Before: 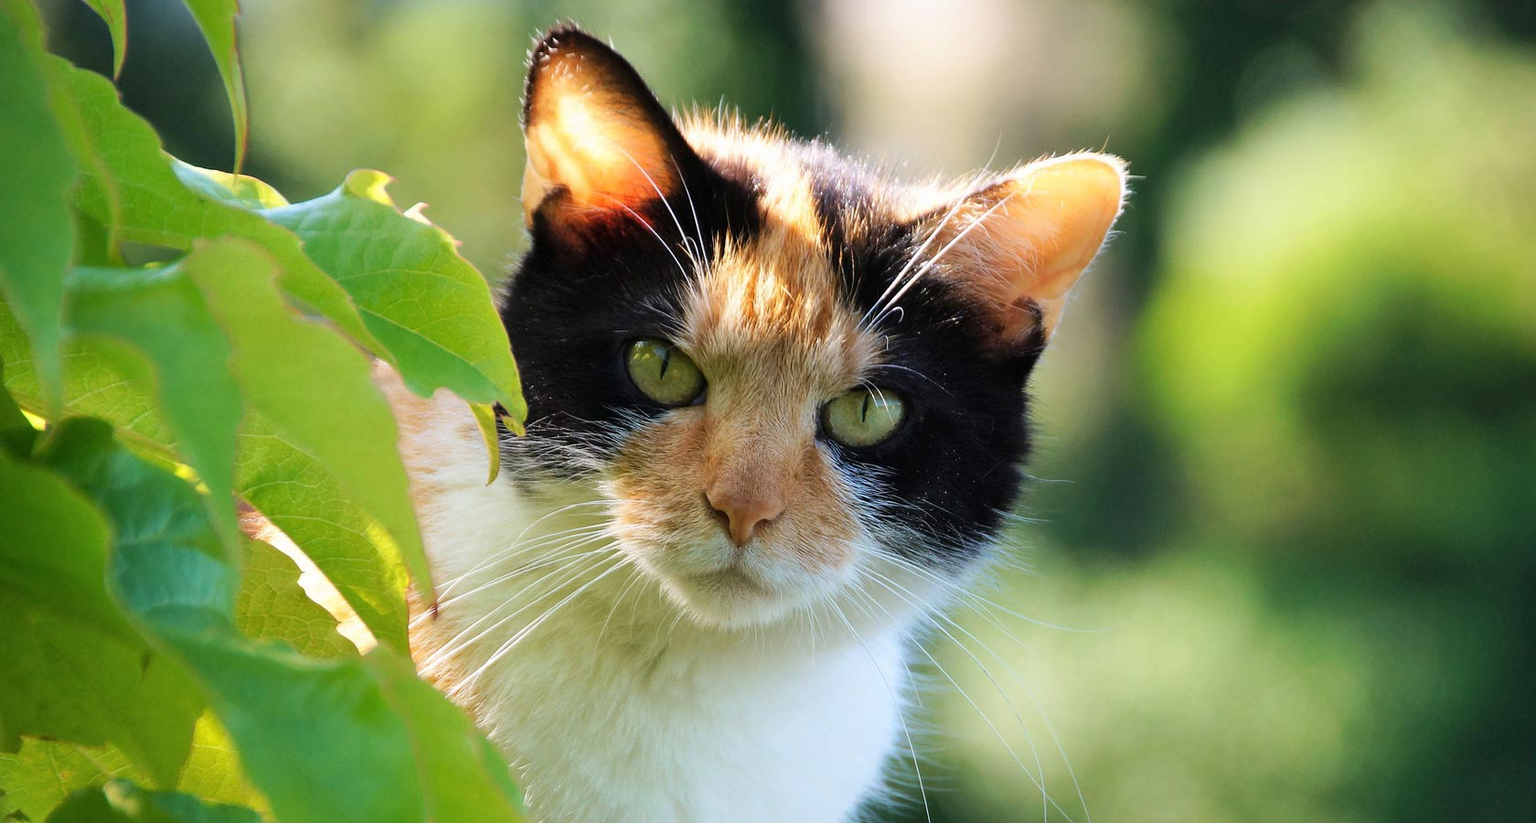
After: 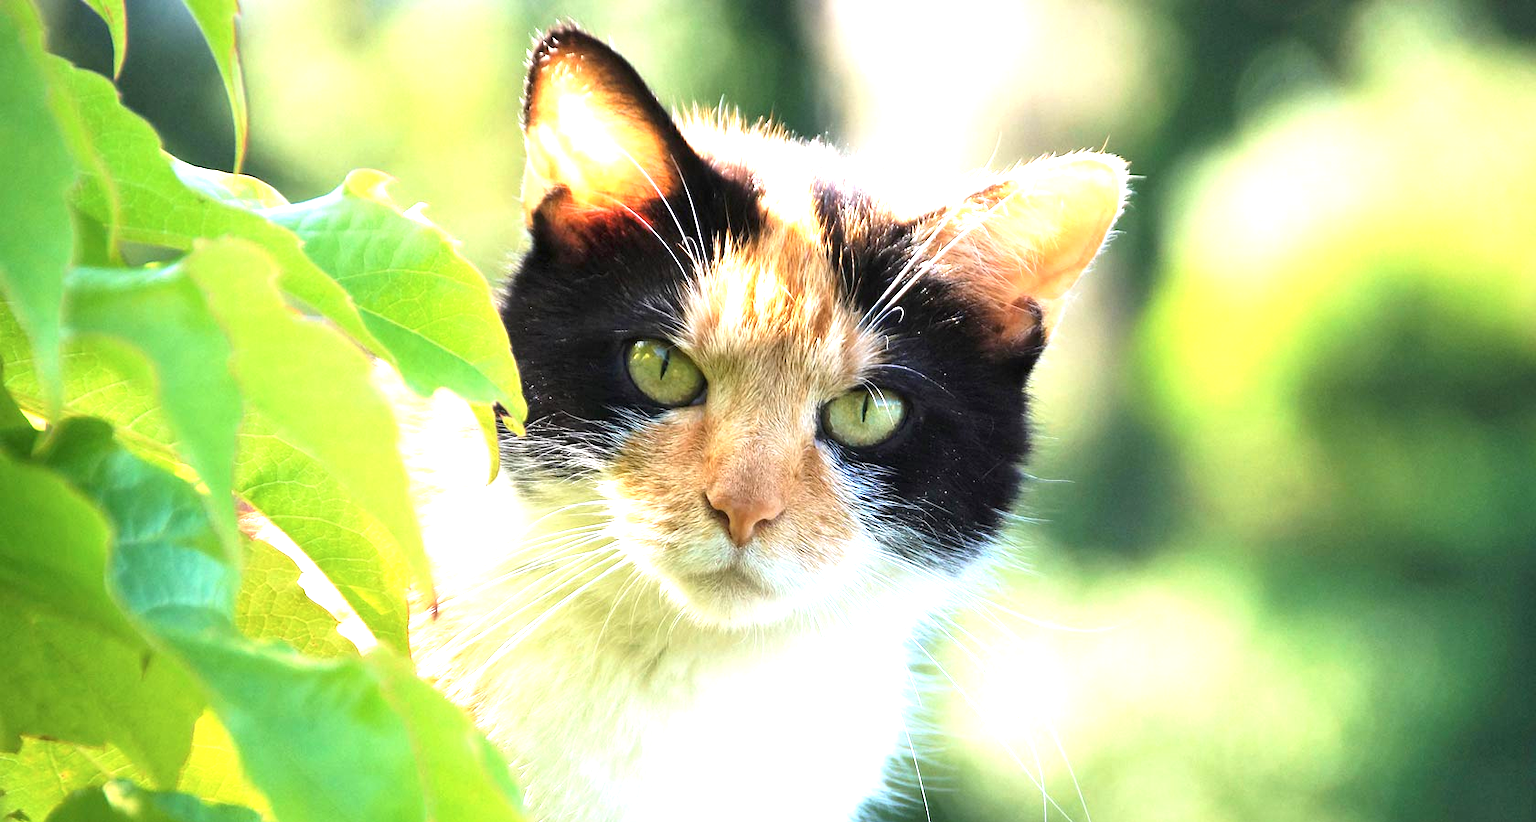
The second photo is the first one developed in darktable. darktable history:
exposure: black level correction 0, exposure 1.388 EV, compensate exposure bias true, compensate highlight preservation false
contrast brightness saturation: saturation -0.05
